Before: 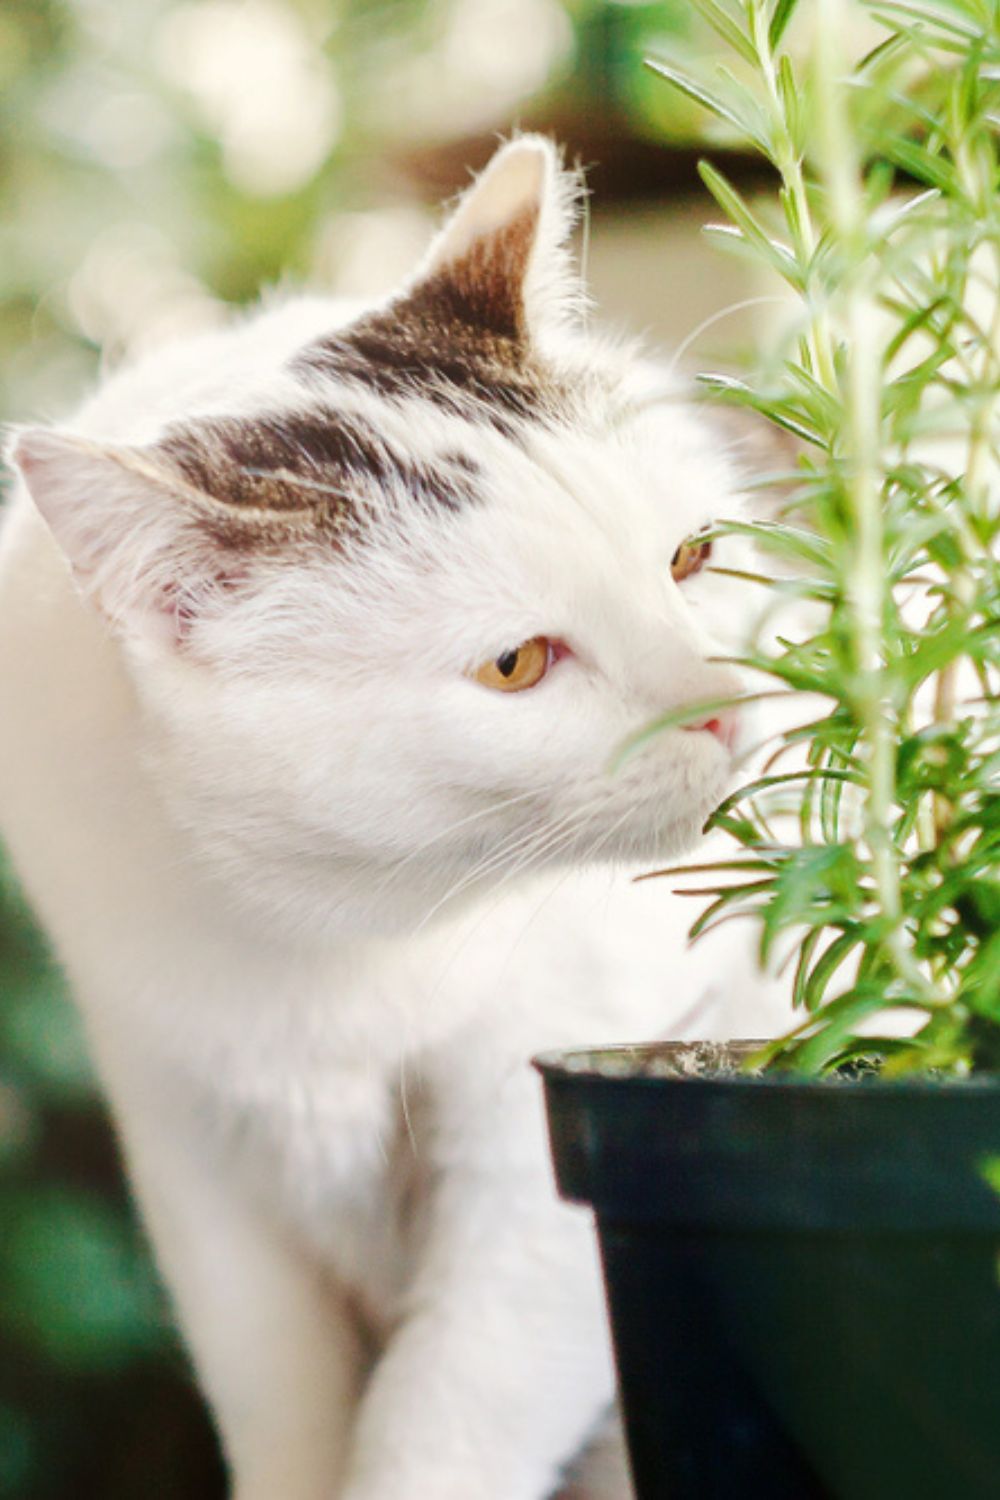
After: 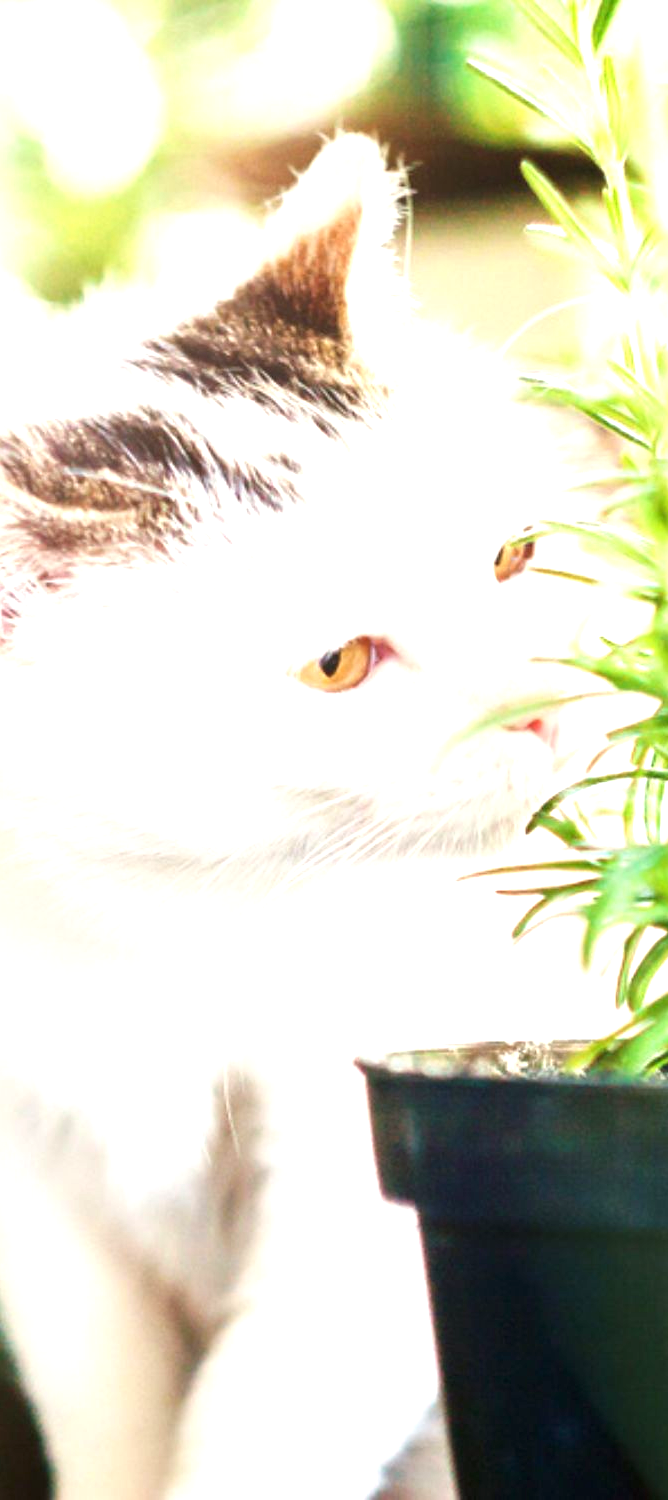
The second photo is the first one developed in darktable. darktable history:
exposure: black level correction 0, exposure 1.107 EV, compensate exposure bias true, compensate highlight preservation false
crop and rotate: left 17.792%, right 15.357%
